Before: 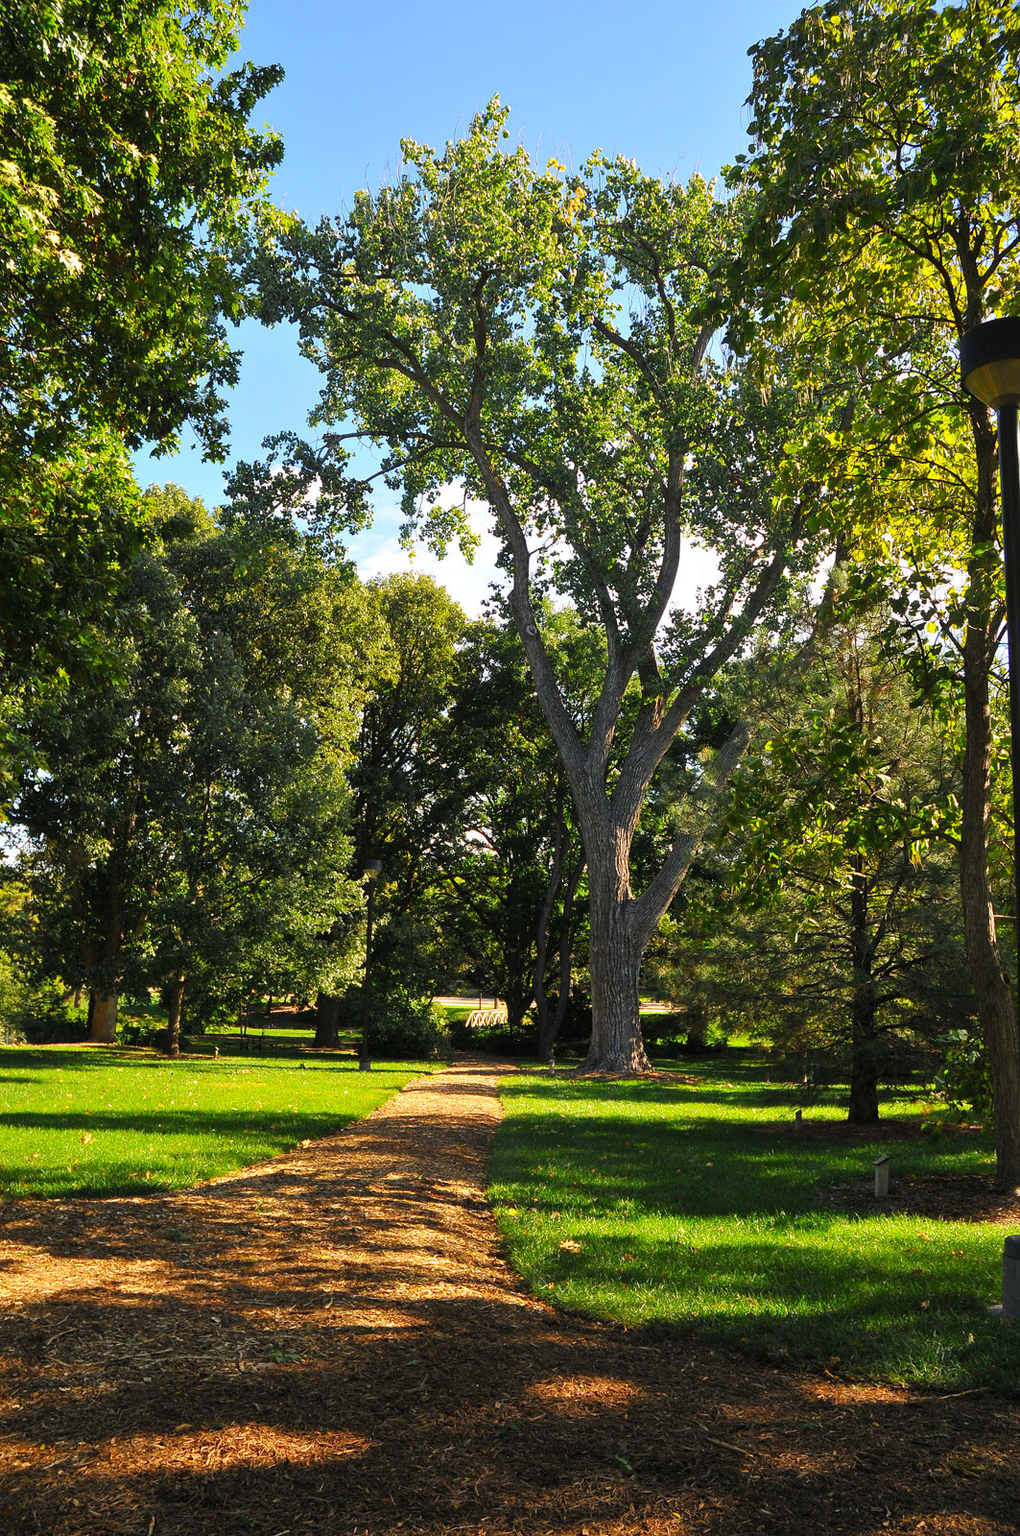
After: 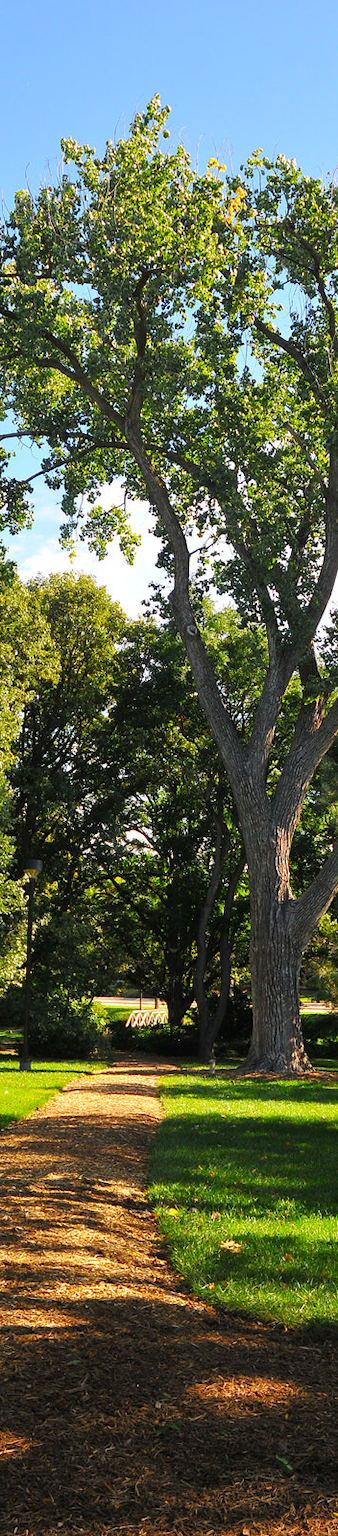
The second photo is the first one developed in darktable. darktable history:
rotate and perspective: automatic cropping original format, crop left 0, crop top 0
base curve: exposure shift 0, preserve colors none
crop: left 33.36%, right 33.36%
